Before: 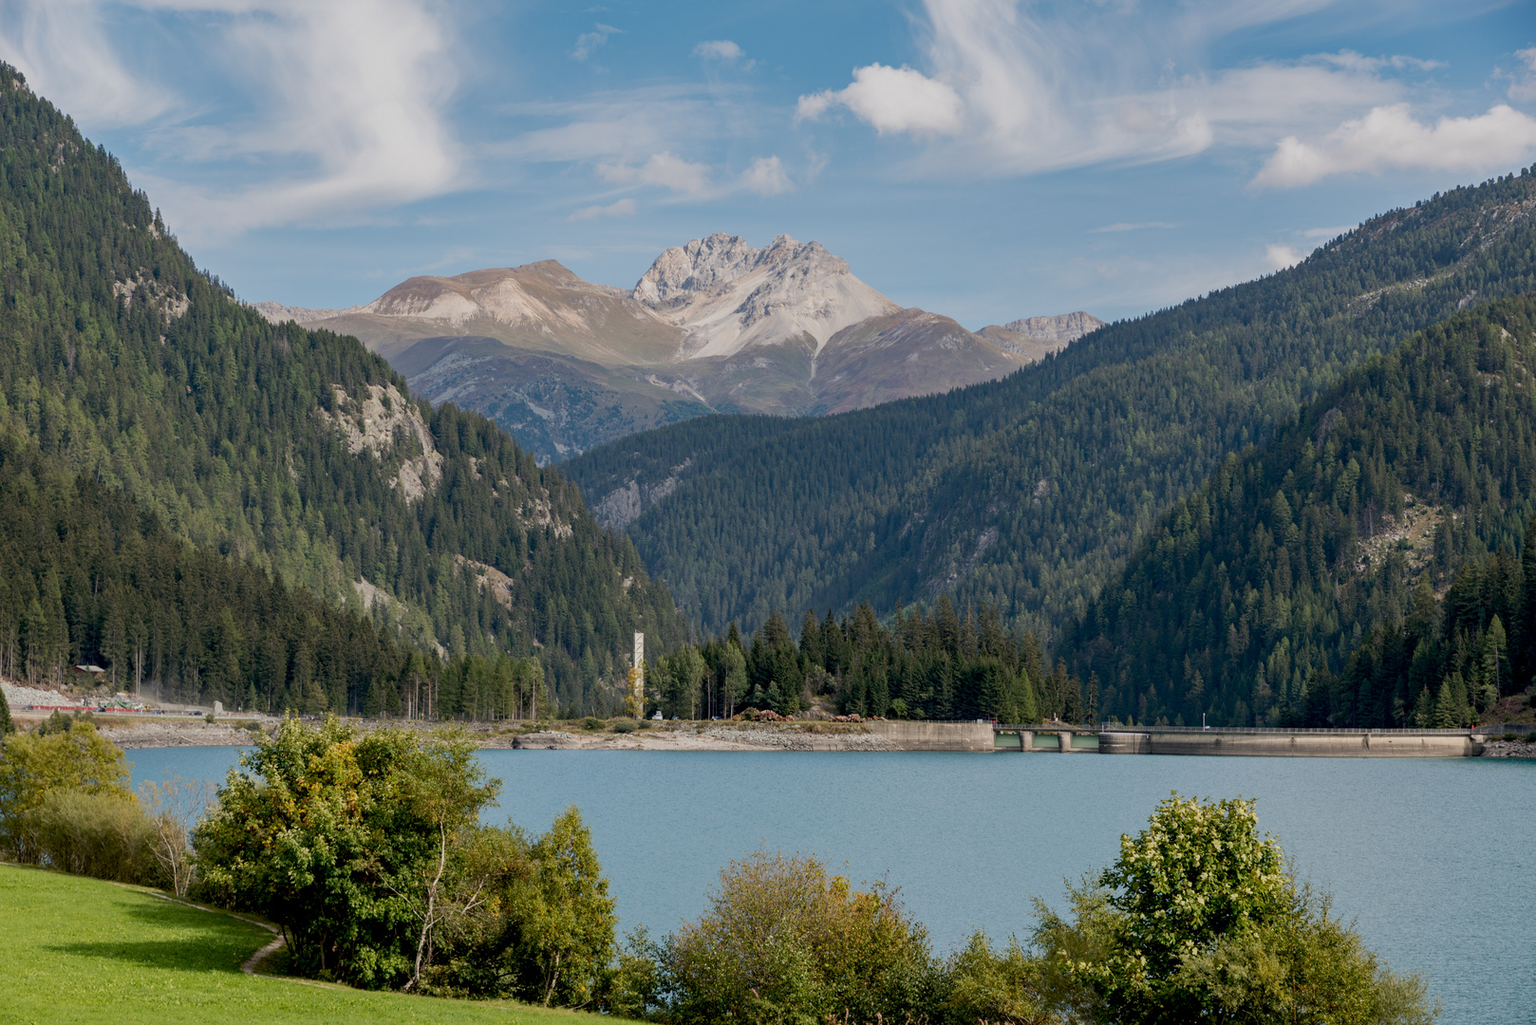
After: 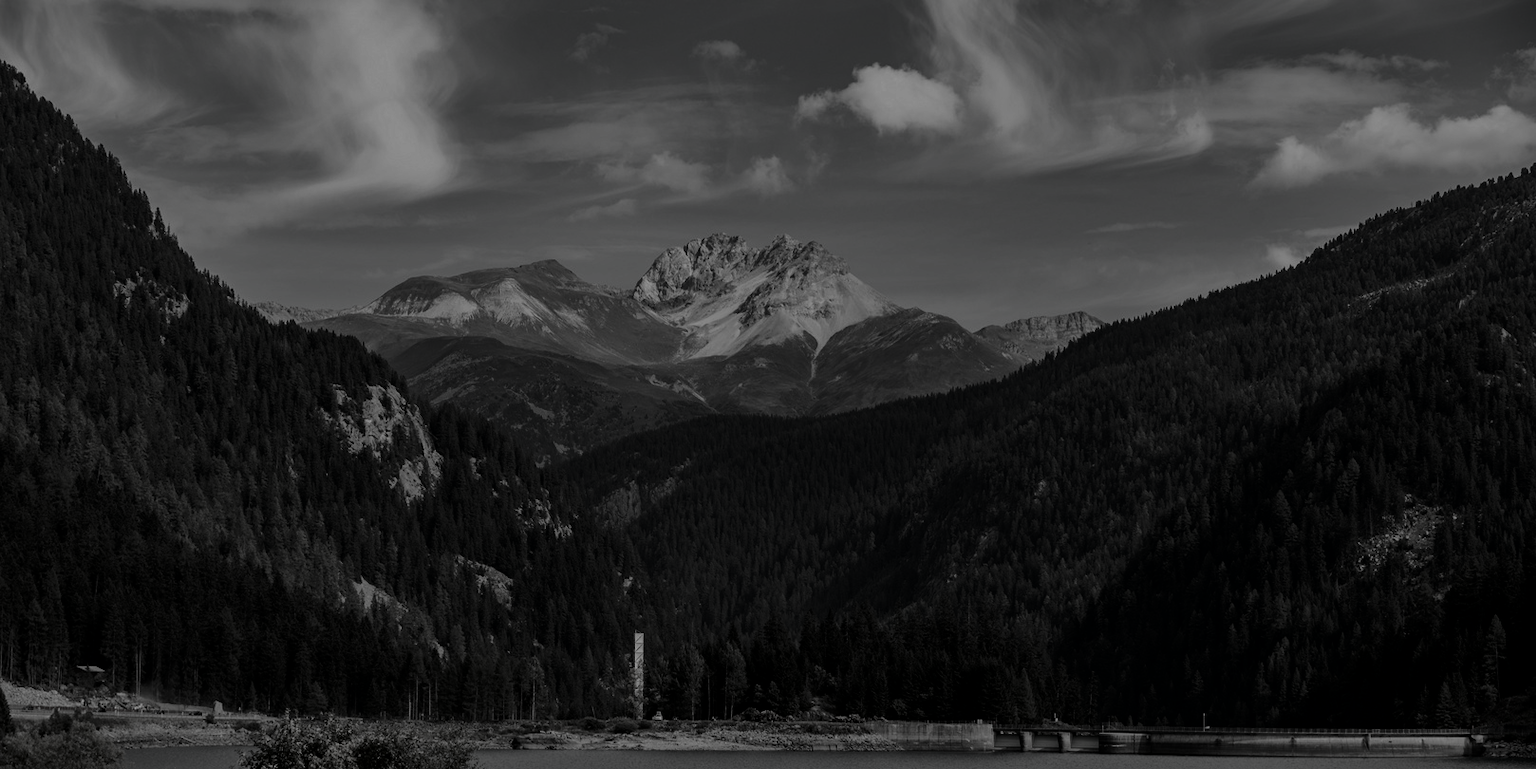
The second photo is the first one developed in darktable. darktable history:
crop: bottom 24.889%
contrast brightness saturation: contrast 0.019, brightness -0.983, saturation -0.982
shadows and highlights: shadows 39.69, highlights -59.99, shadows color adjustment 97.99%, highlights color adjustment 59.29%
